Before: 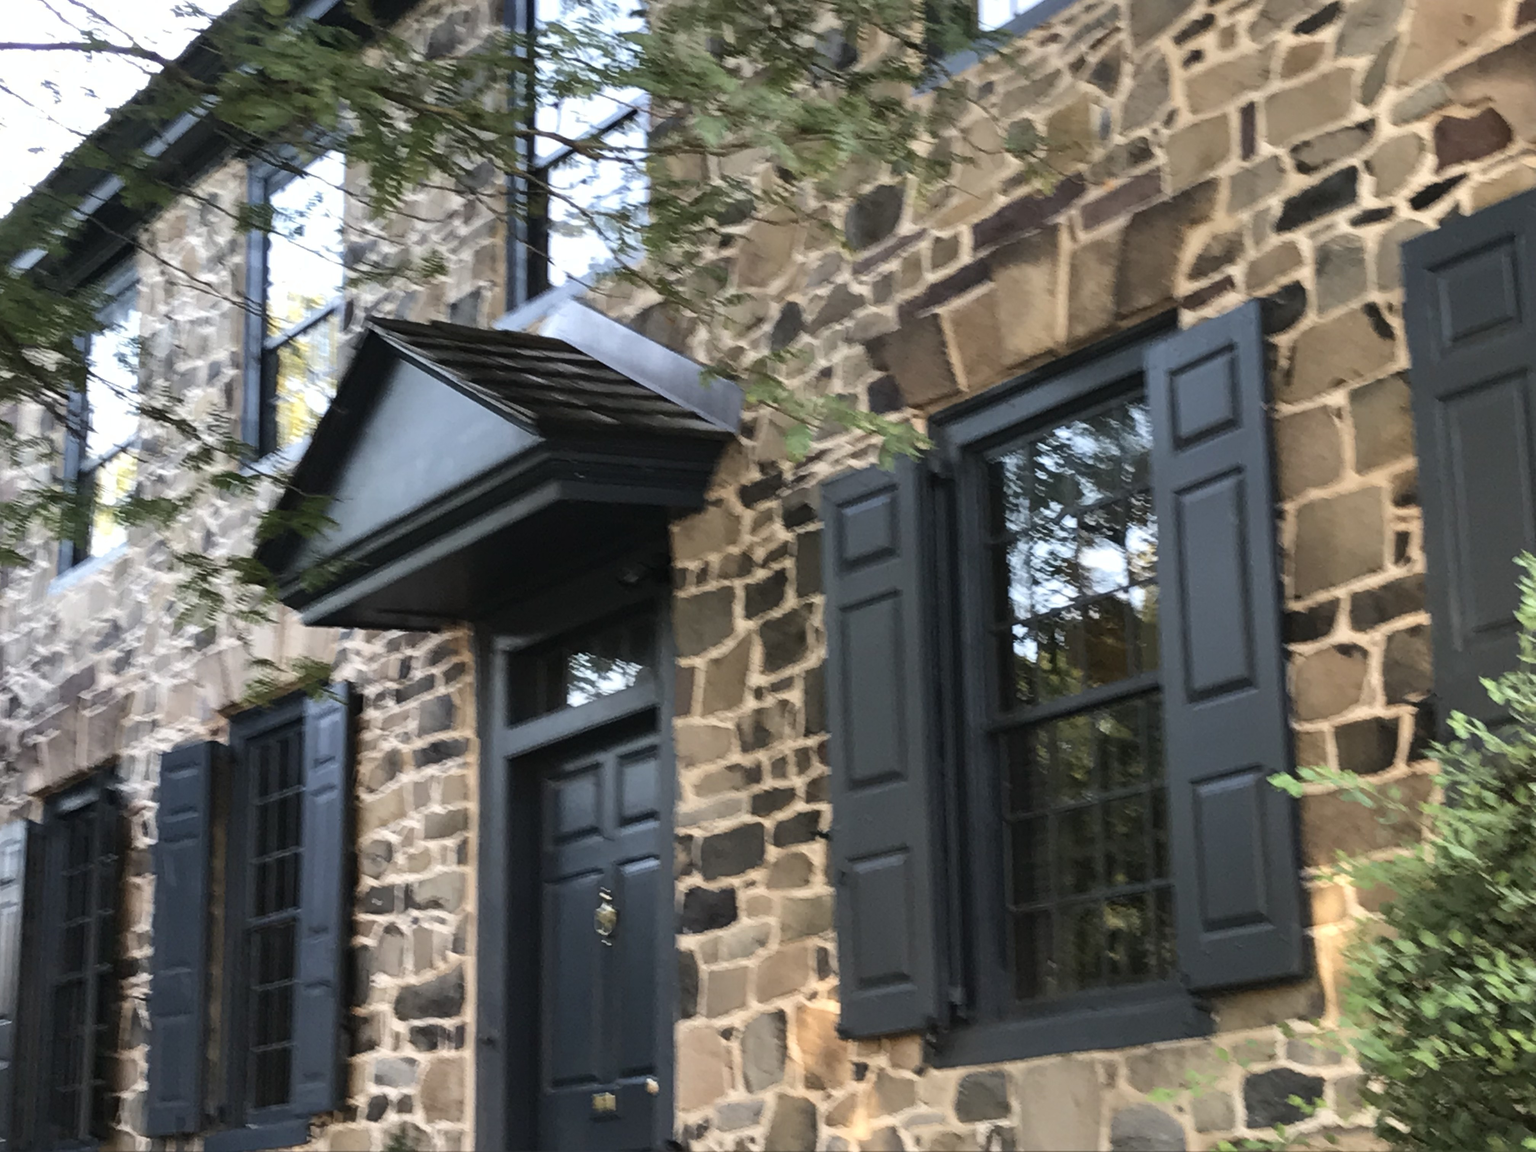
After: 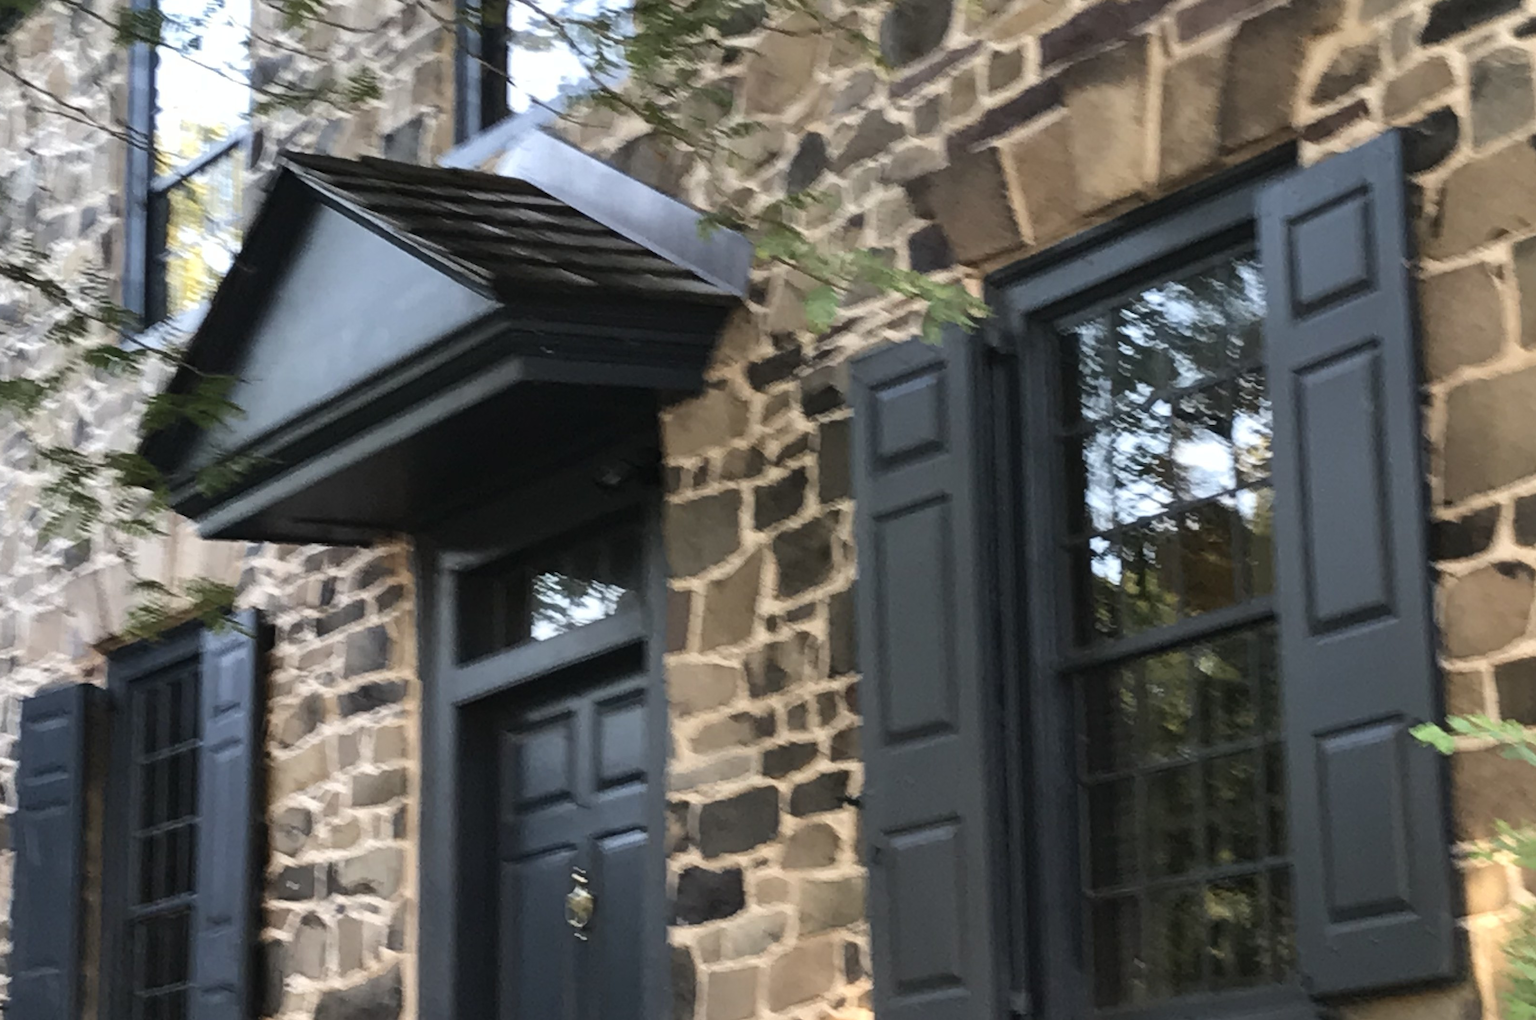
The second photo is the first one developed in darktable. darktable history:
crop: left 9.393%, top 17.068%, right 10.915%, bottom 12.358%
